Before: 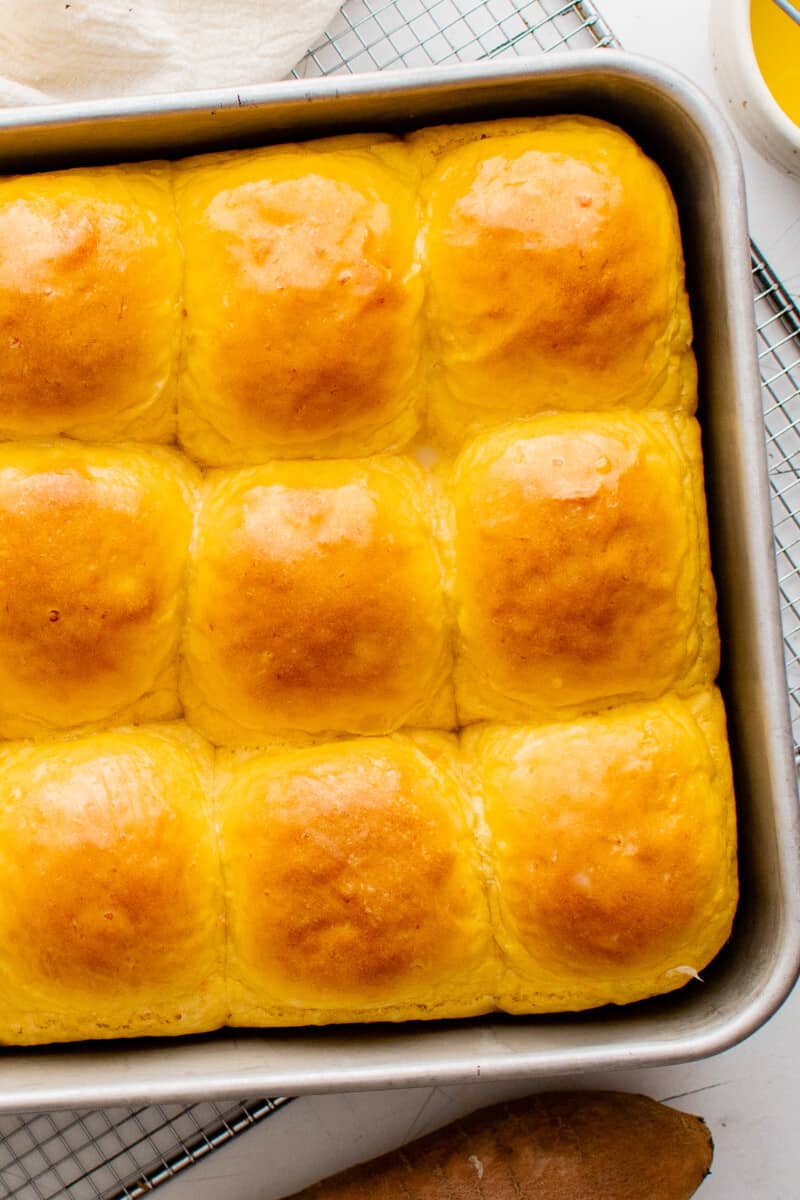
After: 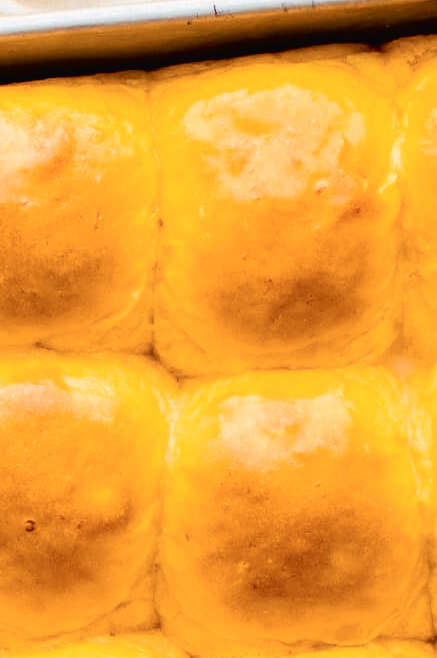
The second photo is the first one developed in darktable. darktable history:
crop and rotate: left 3.047%, top 7.509%, right 42.236%, bottom 37.598%
tone curve: curves: ch0 [(0, 0.018) (0.061, 0.041) (0.205, 0.191) (0.289, 0.292) (0.39, 0.424) (0.493, 0.551) (0.666, 0.743) (0.795, 0.841) (1, 0.998)]; ch1 [(0, 0) (0.385, 0.343) (0.439, 0.415) (0.494, 0.498) (0.501, 0.501) (0.51, 0.509) (0.548, 0.563) (0.586, 0.61) (0.684, 0.658) (0.783, 0.804) (1, 1)]; ch2 [(0, 0) (0.304, 0.31) (0.403, 0.399) (0.441, 0.428) (0.47, 0.469) (0.498, 0.496) (0.524, 0.538) (0.566, 0.579) (0.648, 0.665) (0.697, 0.699) (1, 1)], color space Lab, independent channels, preserve colors none
